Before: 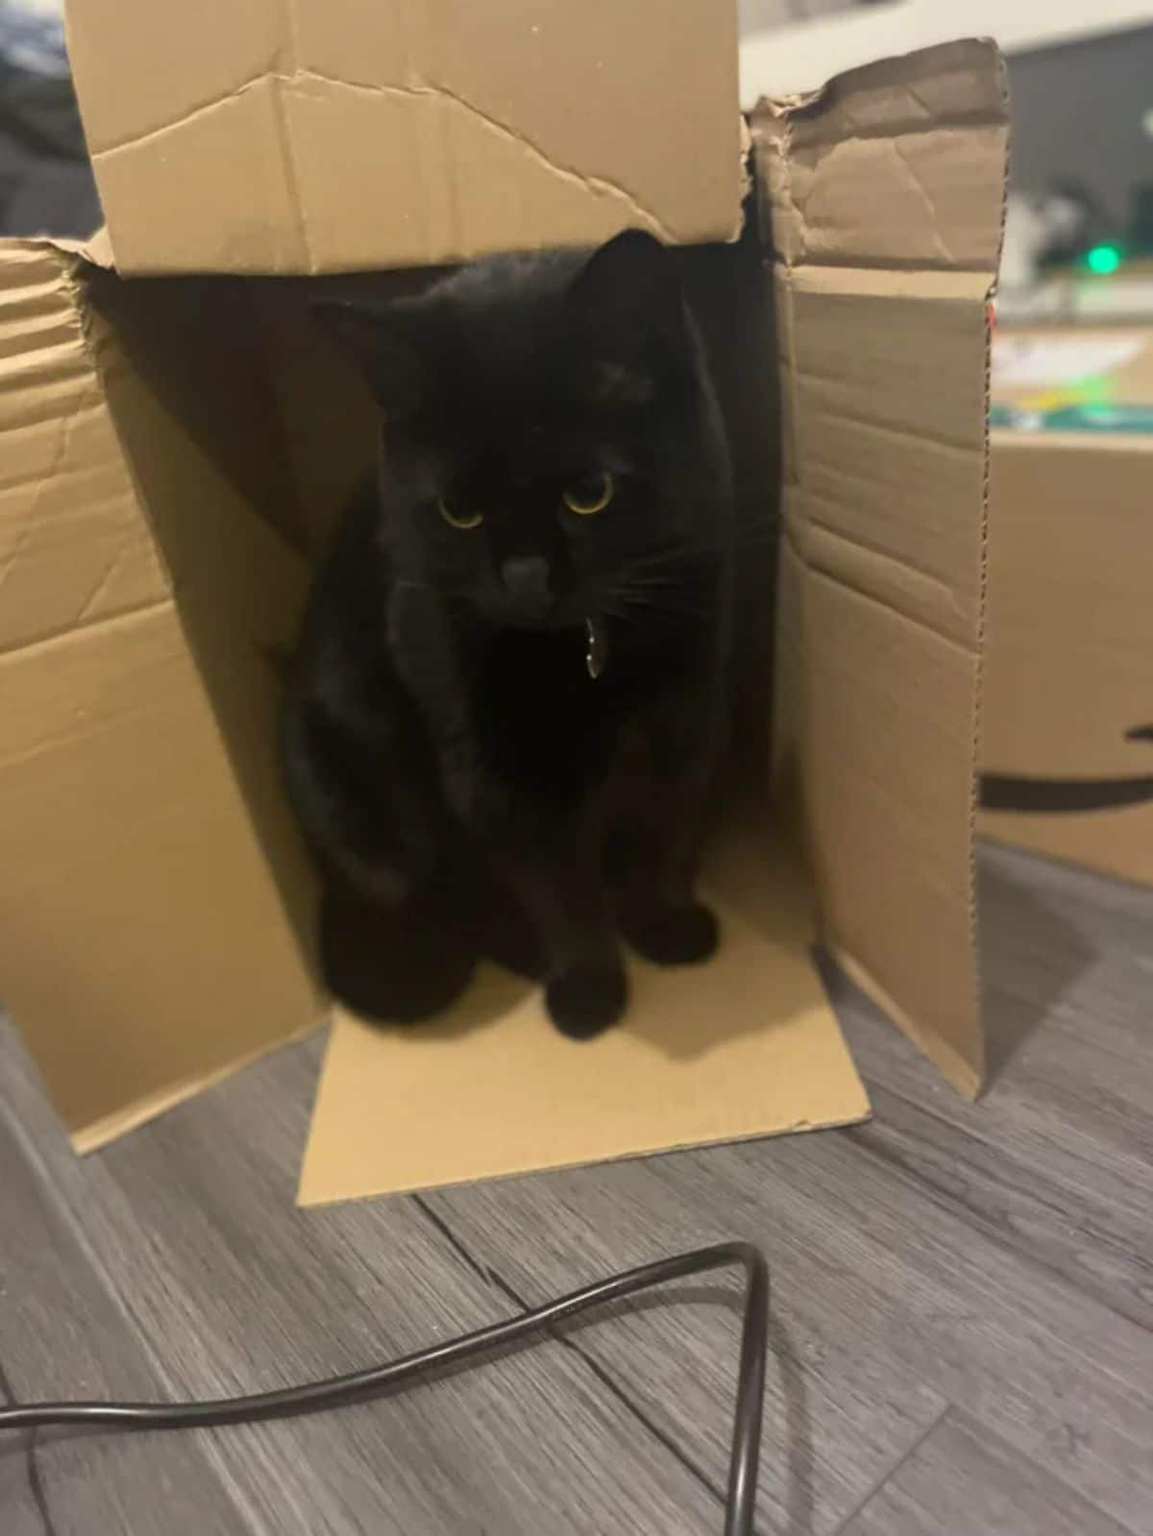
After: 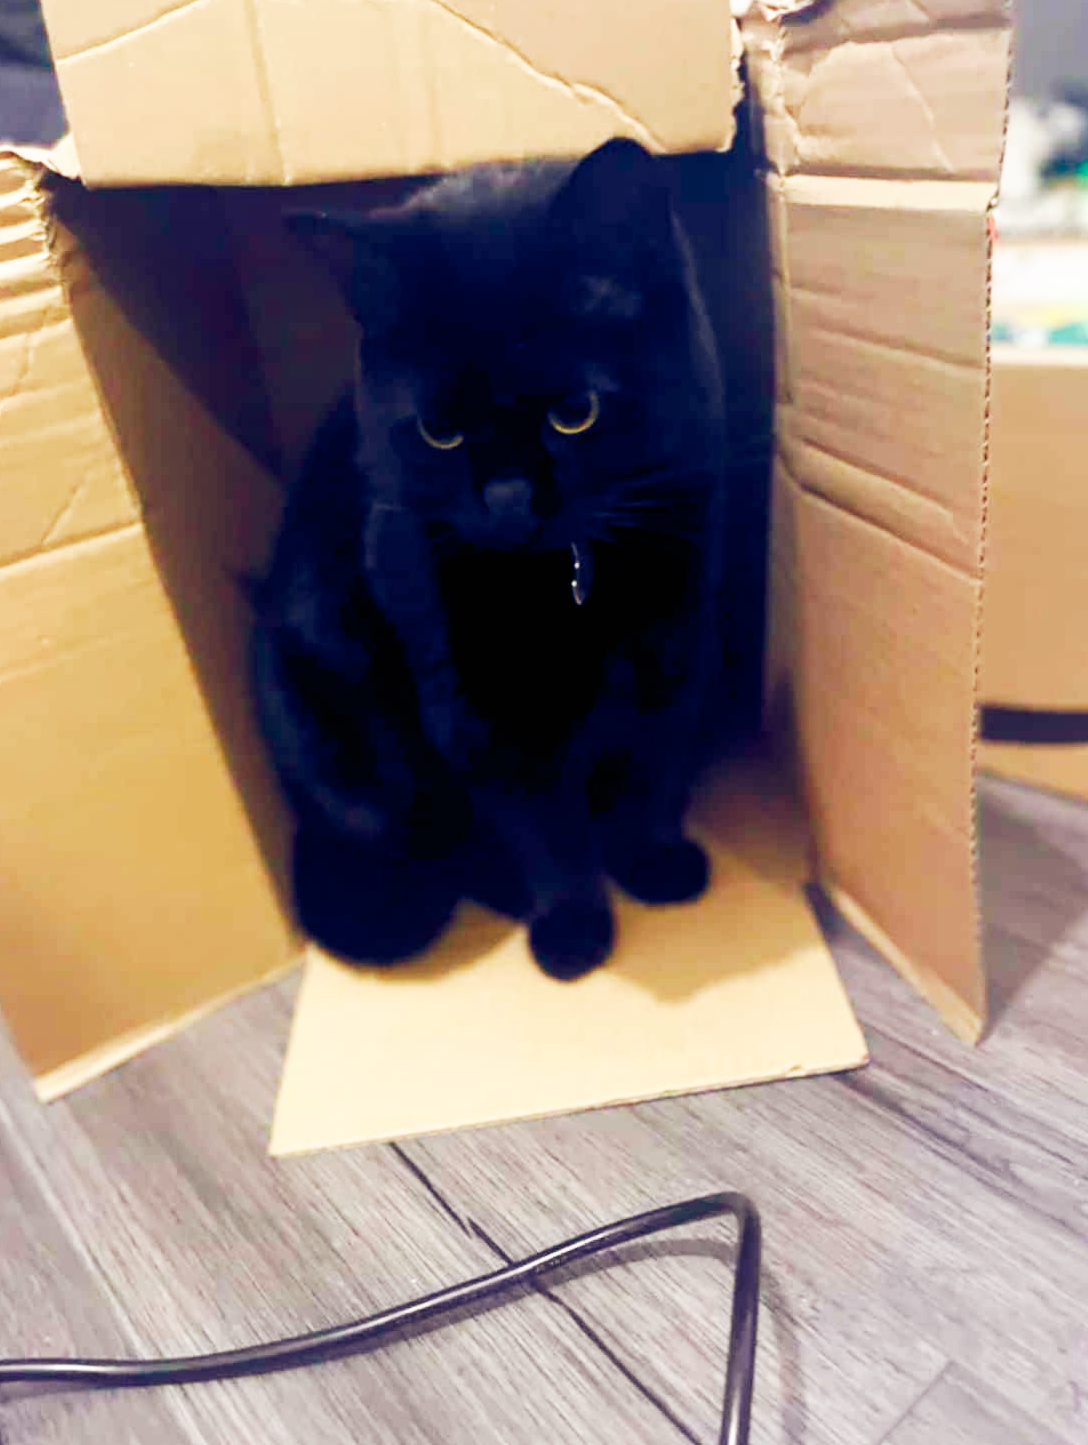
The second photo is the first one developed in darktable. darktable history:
base curve: curves: ch0 [(0, 0) (0.007, 0.004) (0.027, 0.03) (0.046, 0.07) (0.207, 0.54) (0.442, 0.872) (0.673, 0.972) (1, 1)], preserve colors none
color balance rgb: global offset › luminance -0.307%, global offset › chroma 0.316%, global offset › hue 261.32°, perceptual saturation grading › global saturation 20%, perceptual saturation grading › highlights -50.358%, perceptual saturation grading › shadows 30.379%, global vibrance 20%
crop: left 3.312%, top 6.371%, right 5.991%, bottom 3.2%
